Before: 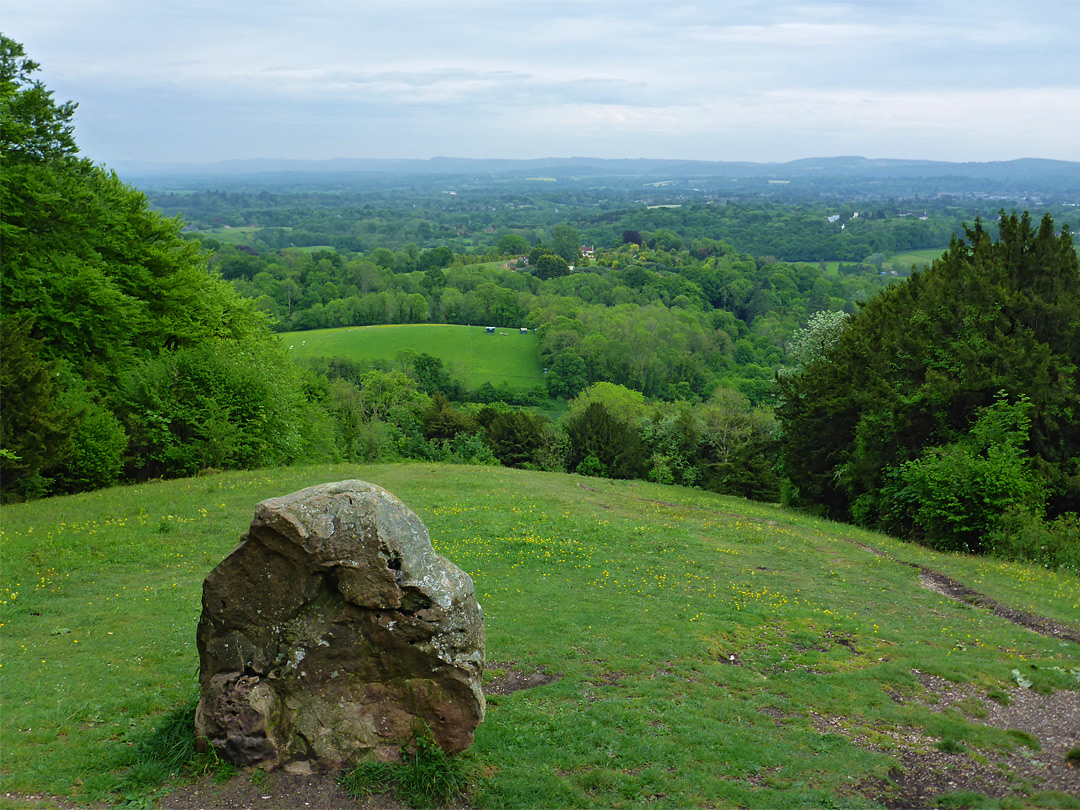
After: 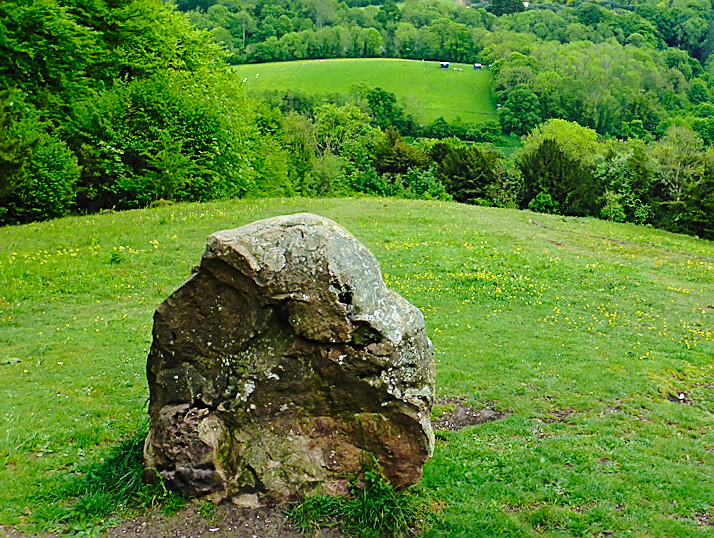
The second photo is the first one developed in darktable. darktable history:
crop and rotate: angle -0.779°, left 3.568%, top 32.308%, right 29.103%
exposure: compensate highlight preservation false
base curve: curves: ch0 [(0, 0) (0.028, 0.03) (0.121, 0.232) (0.46, 0.748) (0.859, 0.968) (1, 1)], preserve colors none
sharpen: on, module defaults
